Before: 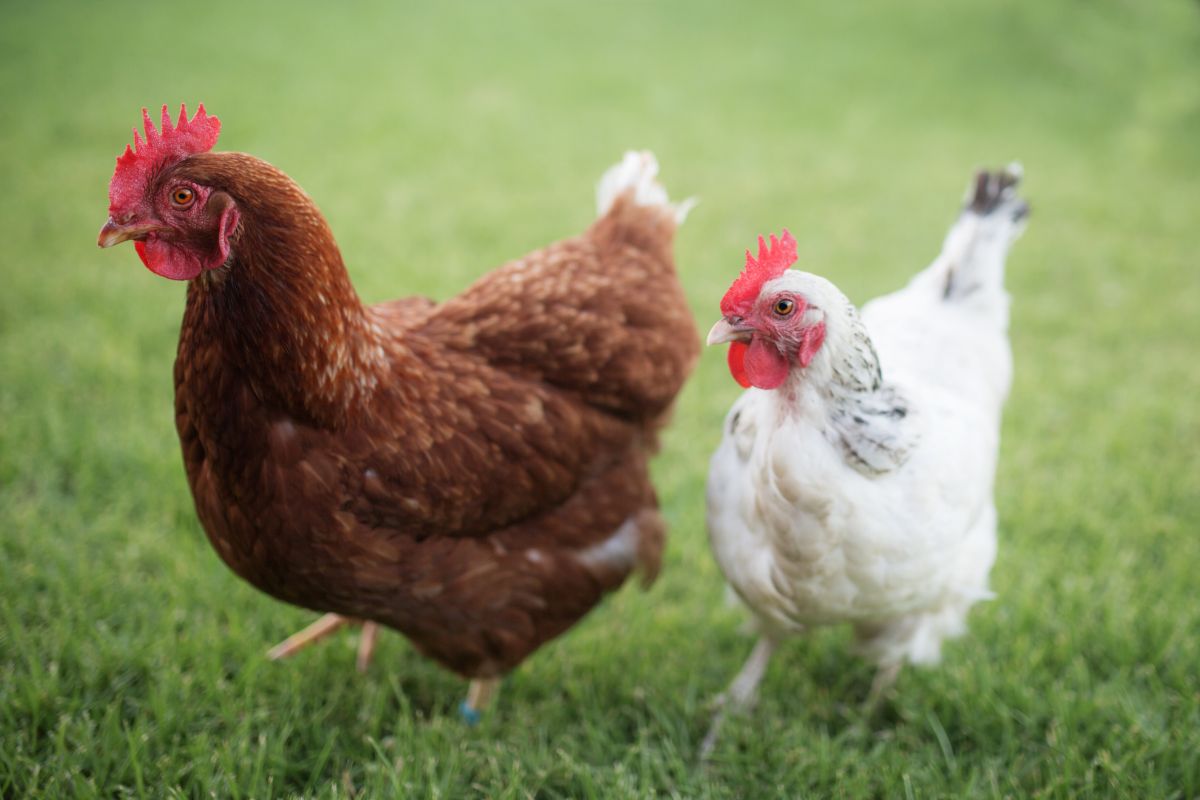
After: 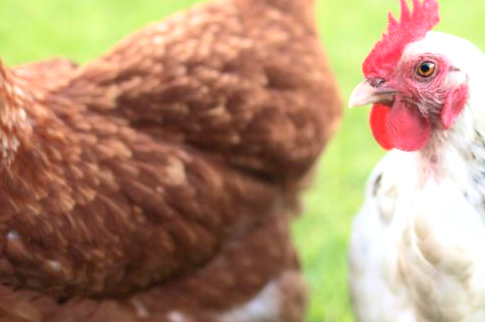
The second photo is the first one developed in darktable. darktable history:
crop: left 29.857%, top 29.794%, right 29.687%, bottom 29.892%
shadows and highlights: on, module defaults
exposure: exposure 0.217 EV, compensate highlight preservation false
tone equalizer: -8 EV -0.399 EV, -7 EV -0.416 EV, -6 EV -0.326 EV, -5 EV -0.255 EV, -3 EV 0.243 EV, -2 EV 0.325 EV, -1 EV 0.403 EV, +0 EV 0.407 EV, smoothing diameter 24.89%, edges refinement/feathering 14.95, preserve details guided filter
contrast brightness saturation: contrast 0.245, brightness 0.086
